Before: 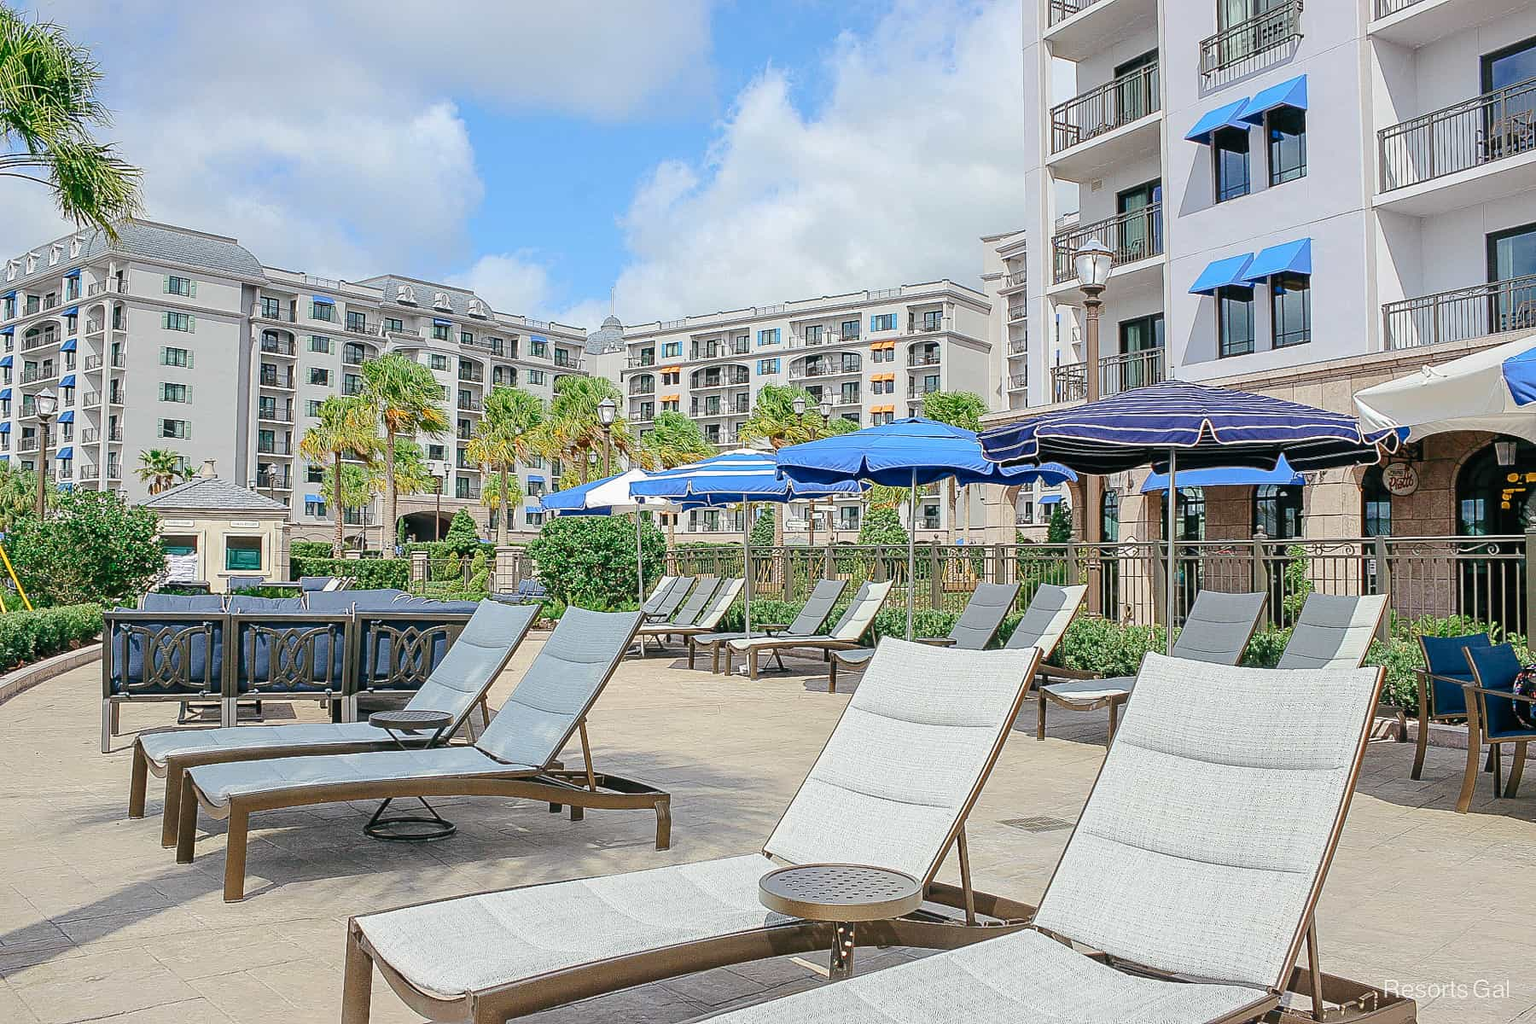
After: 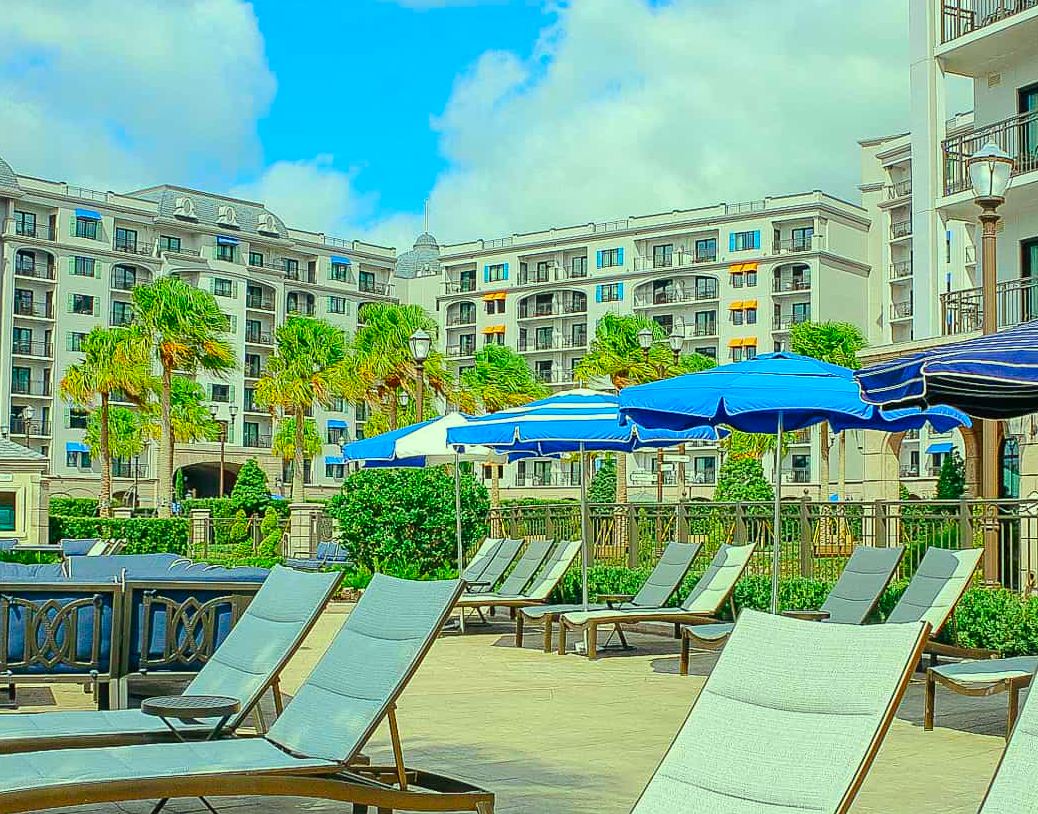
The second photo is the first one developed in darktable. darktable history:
crop: left 16.199%, top 11.496%, right 26.134%, bottom 20.591%
color correction: highlights a* -11.17, highlights b* 9.92, saturation 1.71
